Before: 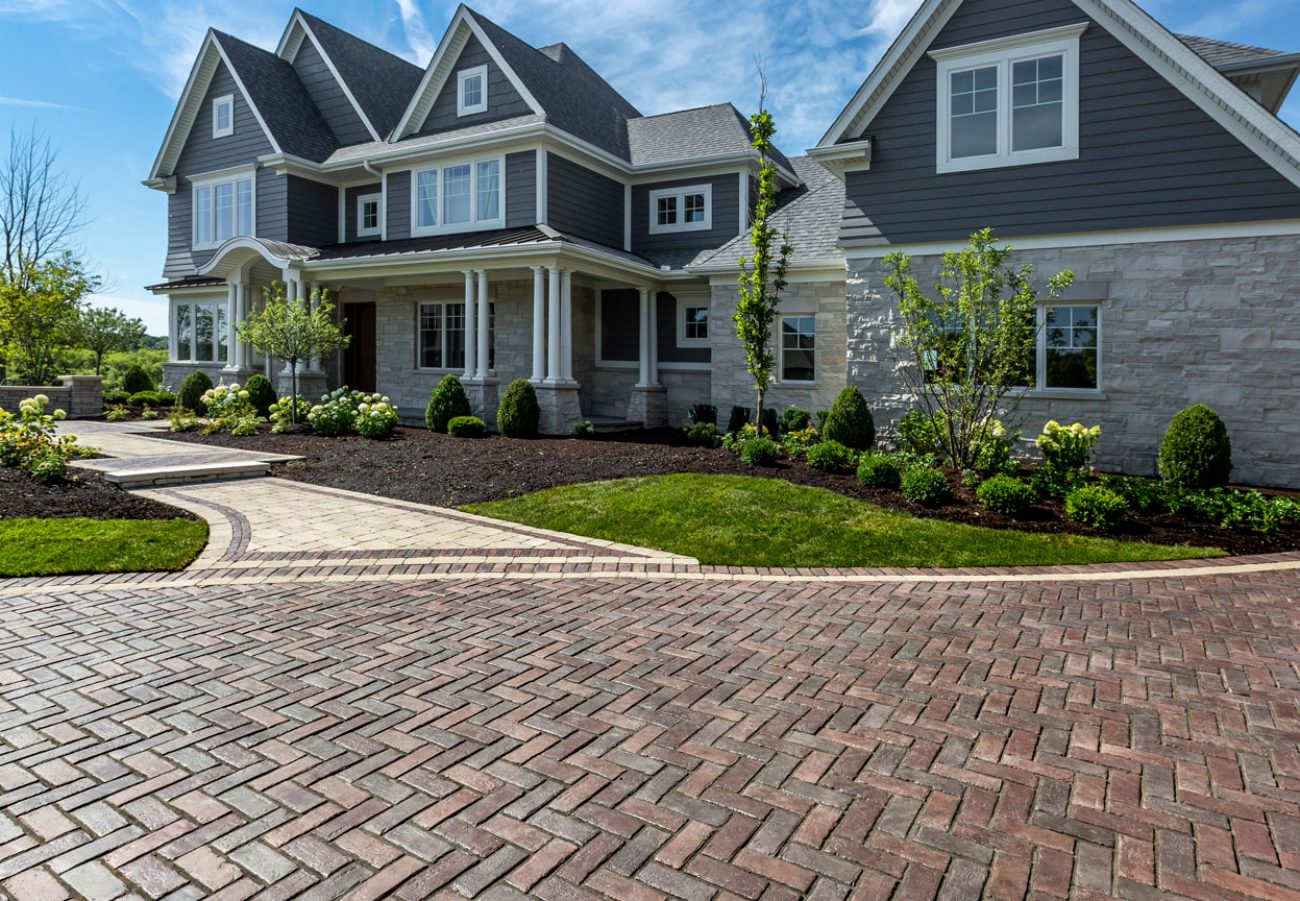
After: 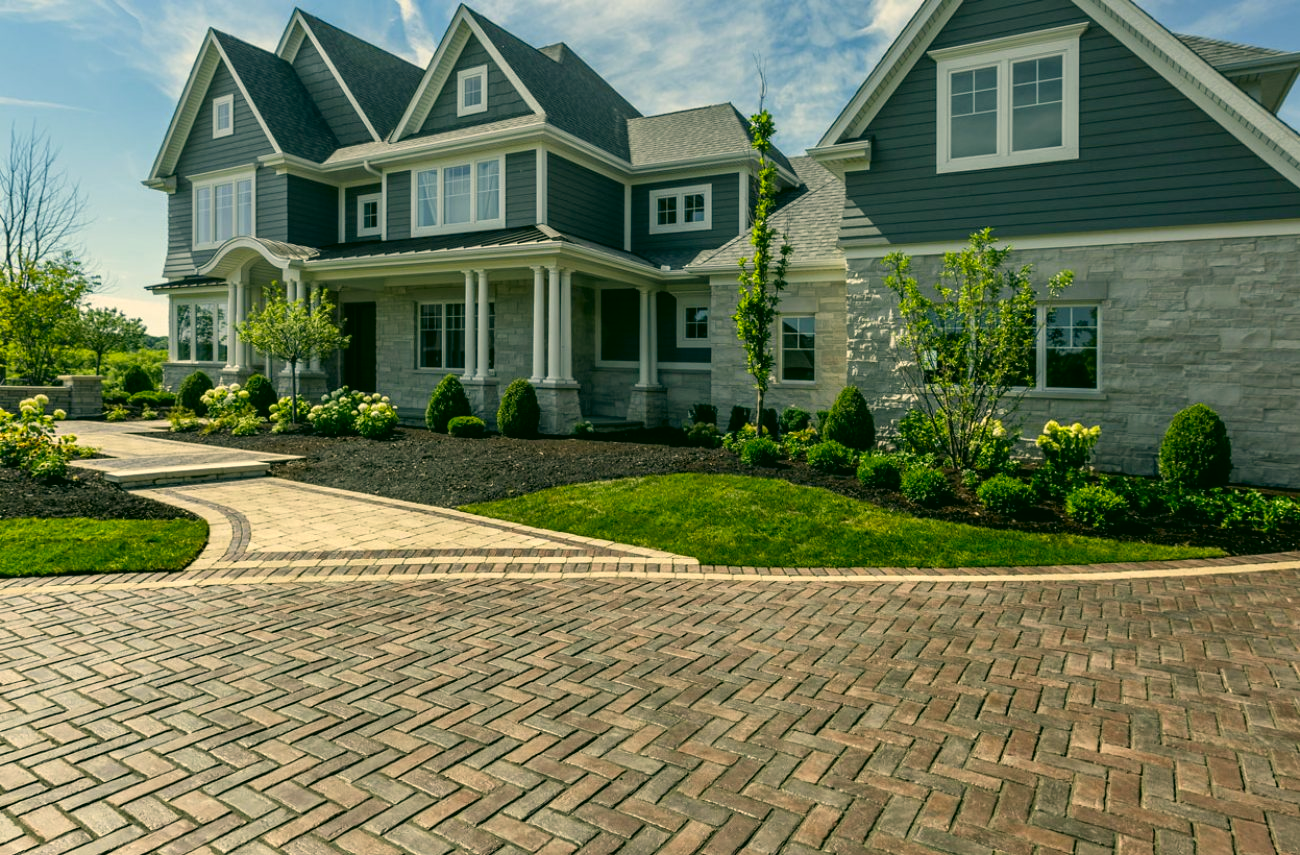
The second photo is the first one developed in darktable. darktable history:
crop and rotate: top 0%, bottom 5.097%
color correction: highlights a* 5.3, highlights b* 24.26, shadows a* -15.58, shadows b* 4.02
